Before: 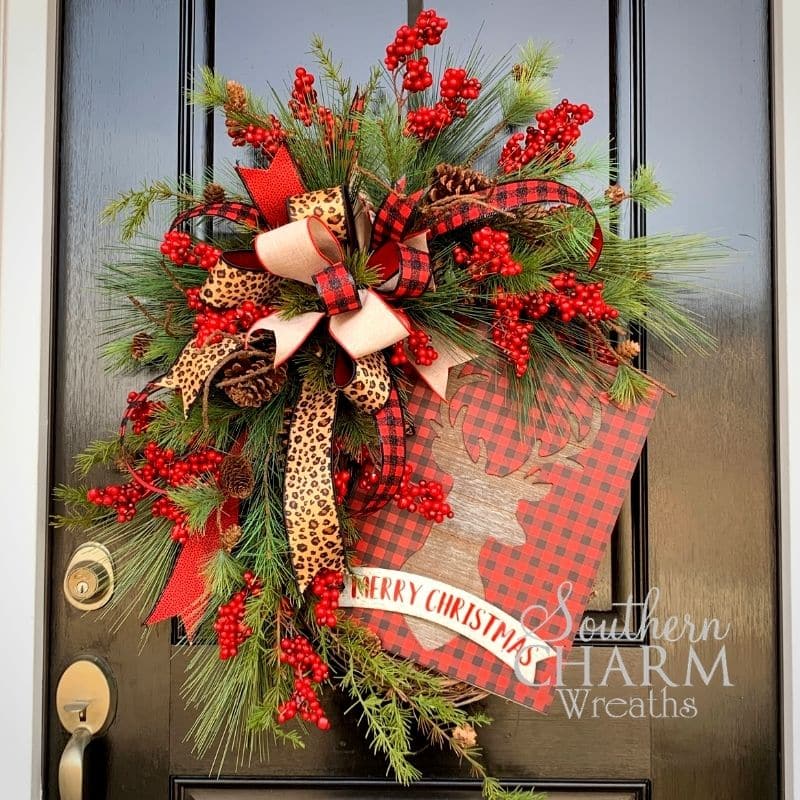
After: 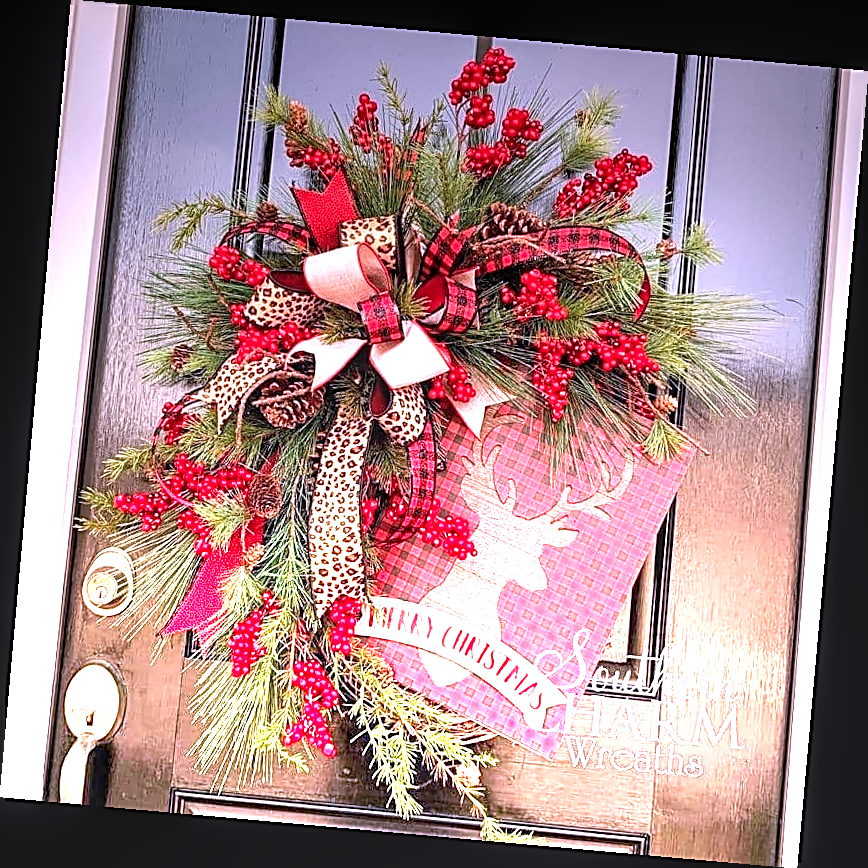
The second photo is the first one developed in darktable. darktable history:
graduated density: density -3.9 EV
sharpen: amount 1
rotate and perspective: rotation 5.12°, automatic cropping off
local contrast: detail 130%
color correction: highlights a* 15.46, highlights b* -20.56
